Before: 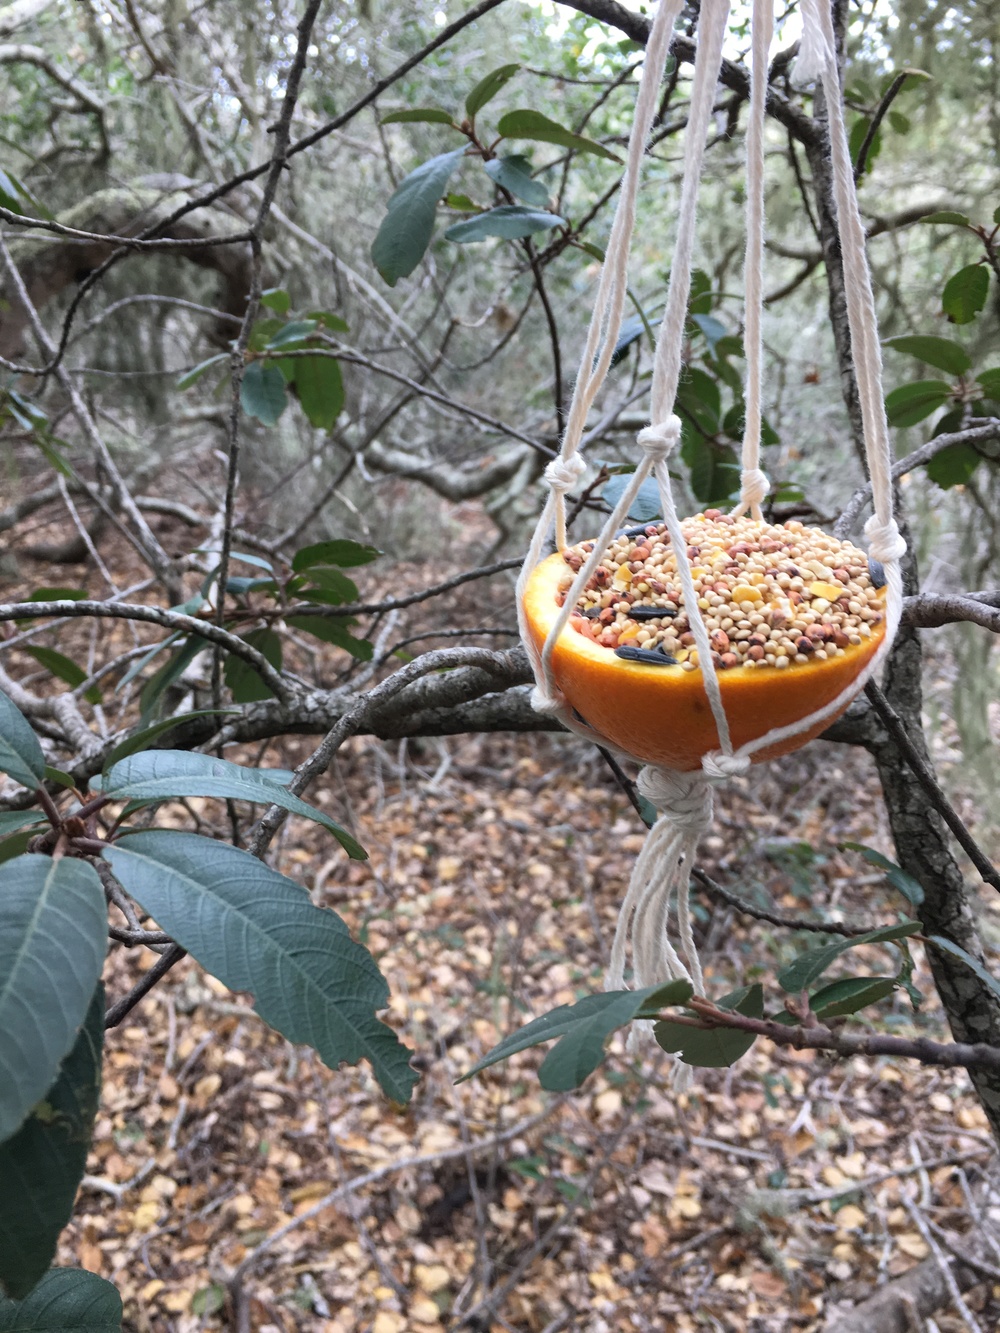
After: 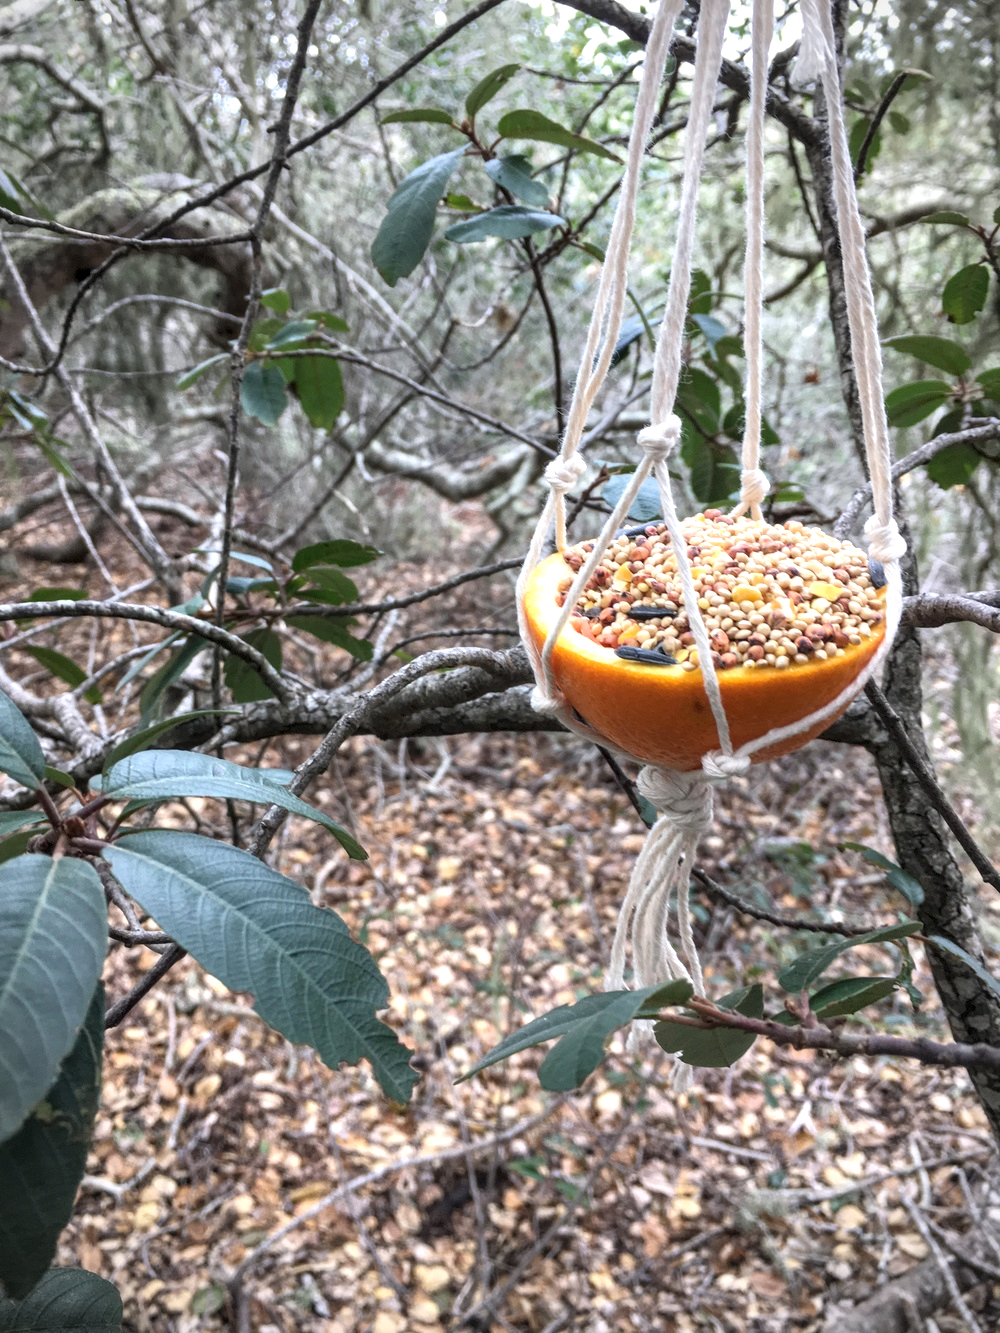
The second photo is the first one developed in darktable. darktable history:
tone equalizer: on, module defaults
exposure: exposure 0.355 EV, compensate exposure bias true, compensate highlight preservation false
local contrast: on, module defaults
vignetting: center (-0.009, 0)
